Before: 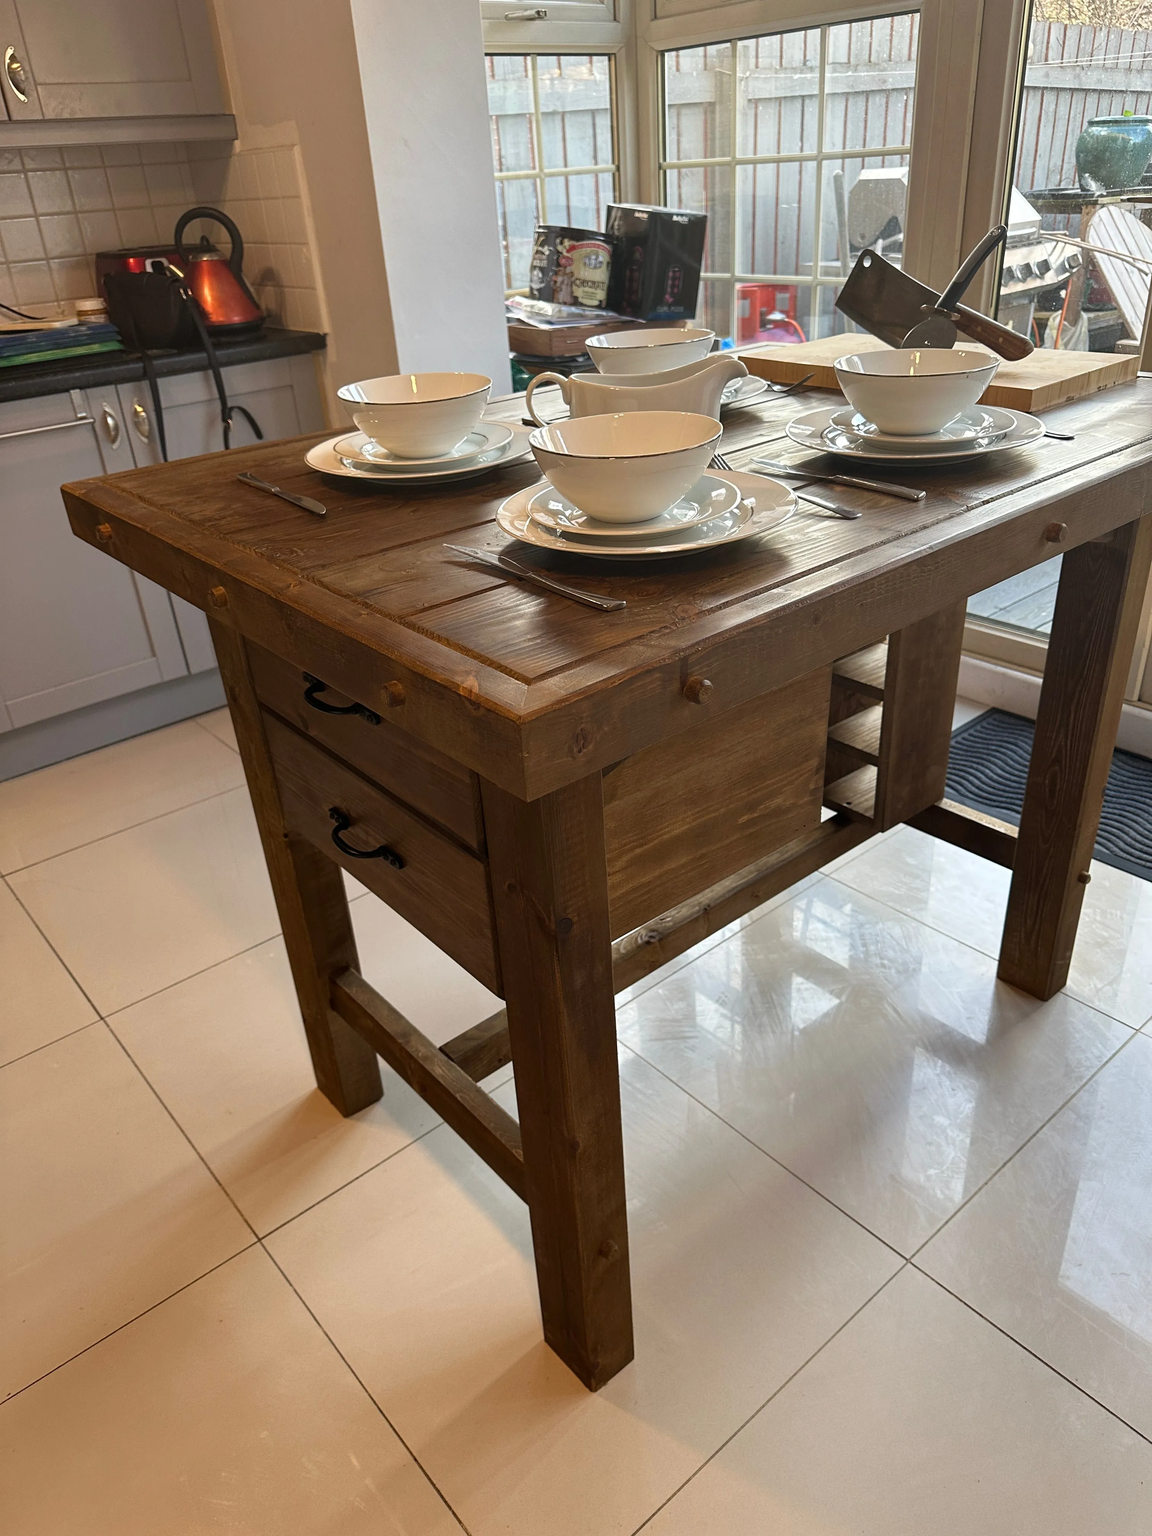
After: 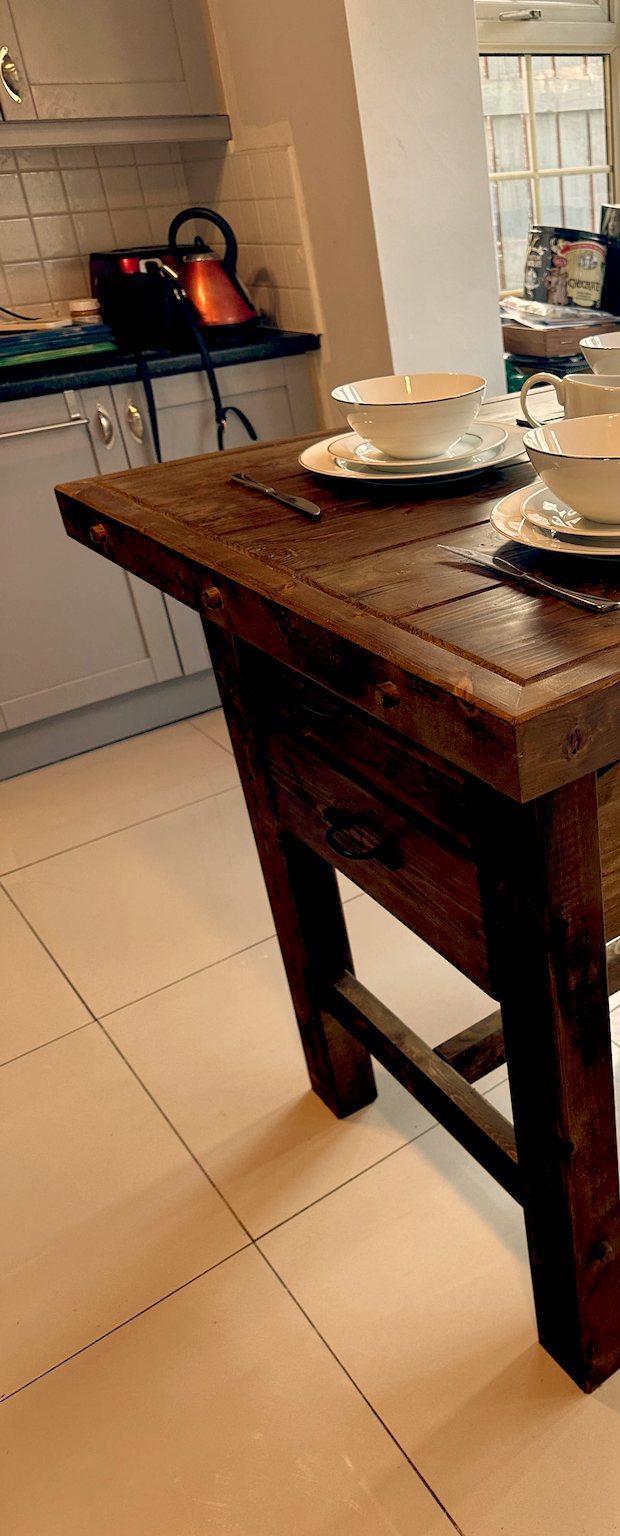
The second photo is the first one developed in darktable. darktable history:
crop: left 0.587%, right 45.588%, bottom 0.086%
color balance: lift [0.975, 0.993, 1, 1.015], gamma [1.1, 1, 1, 0.945], gain [1, 1.04, 1, 0.95]
white balance: red 1.045, blue 0.932
